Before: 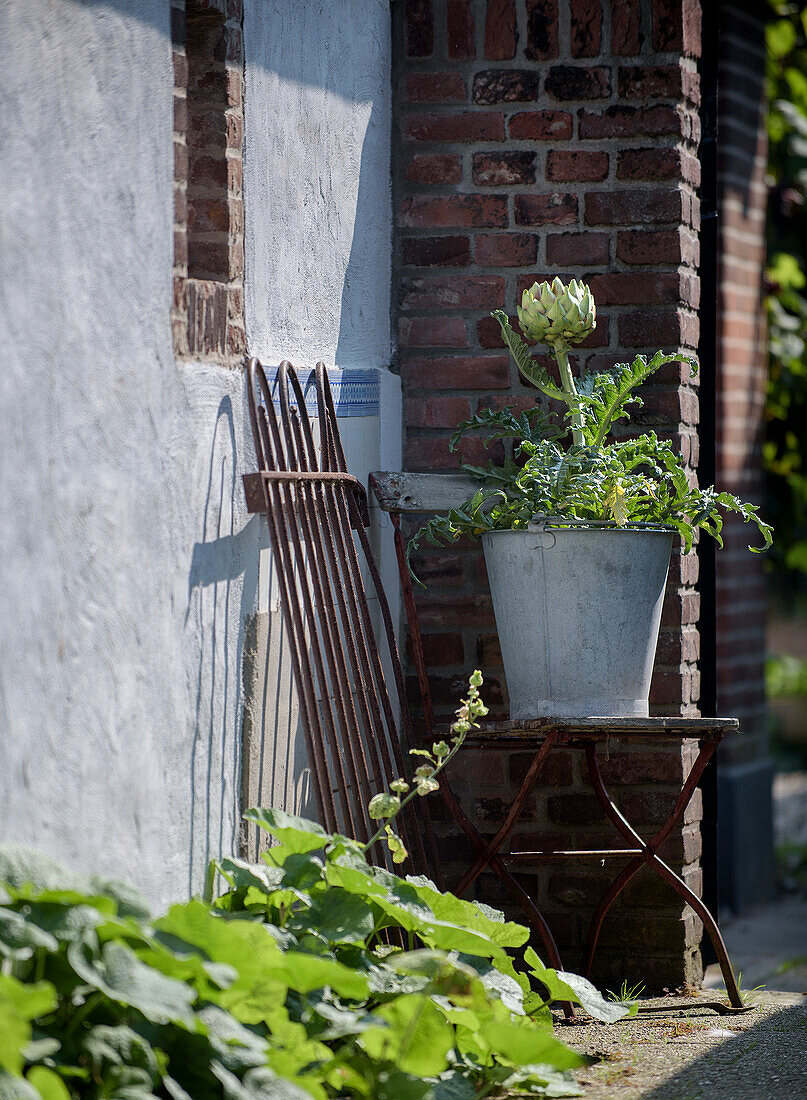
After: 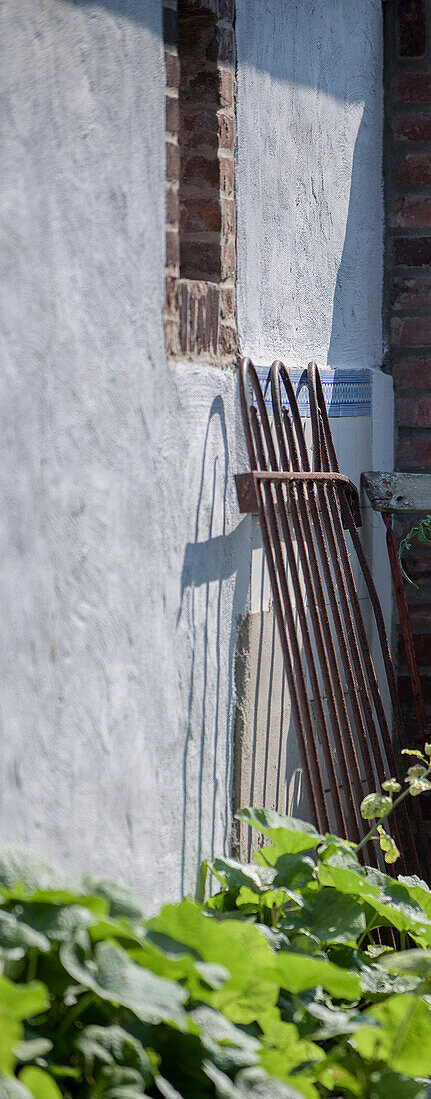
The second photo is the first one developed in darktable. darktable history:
crop: left 1.045%, right 45.513%, bottom 0.087%
